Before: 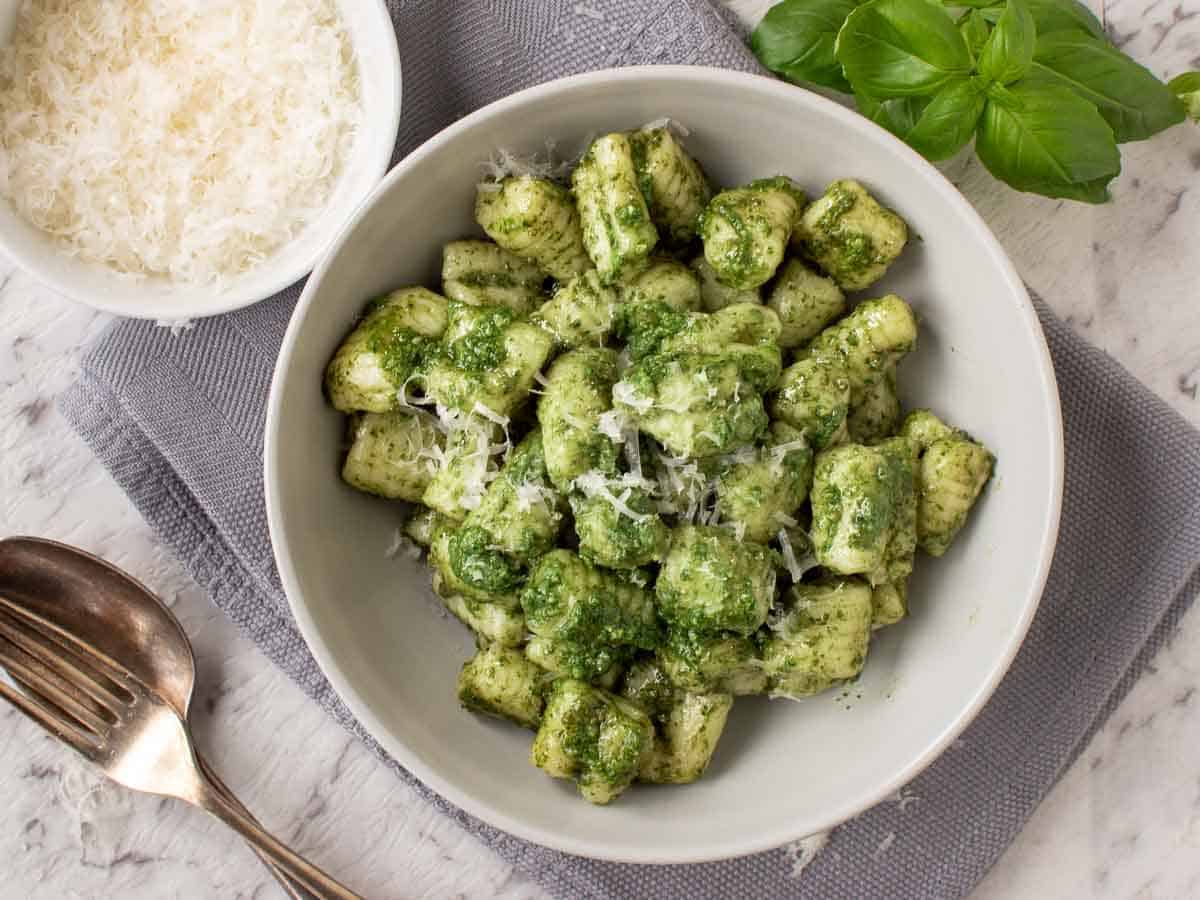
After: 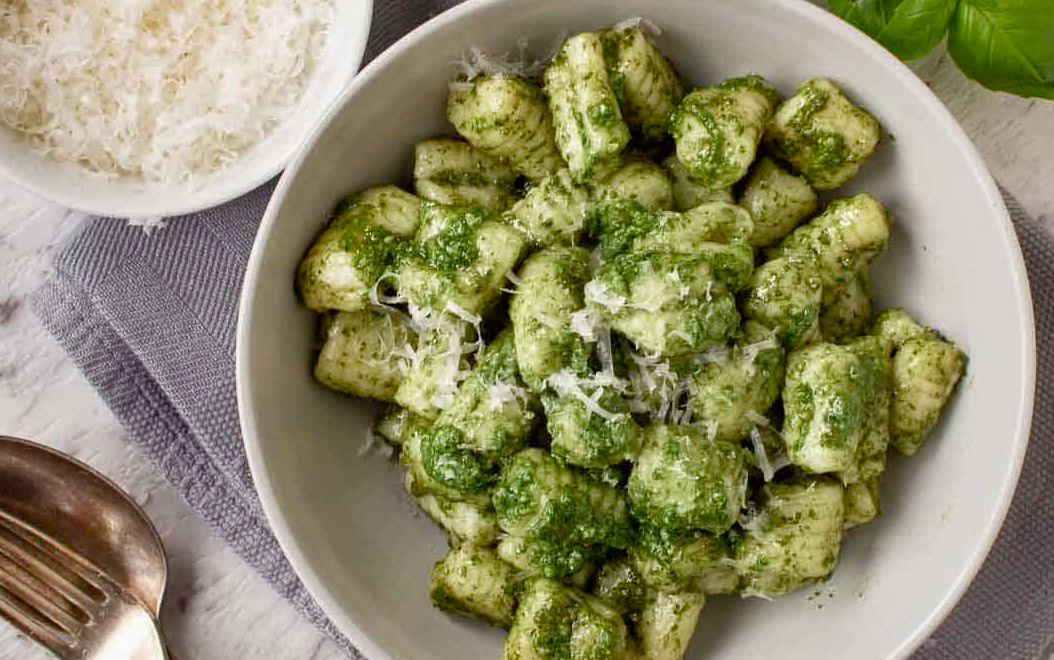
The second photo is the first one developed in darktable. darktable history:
color balance rgb: perceptual saturation grading › global saturation 0.377%, perceptual saturation grading › highlights -24.899%, perceptual saturation grading › shadows 29.412%, global vibrance 20%
crop and rotate: left 2.36%, top 11.303%, right 9.775%, bottom 15.335%
shadows and highlights: shadows 43.5, white point adjustment -1.46, soften with gaussian
tone equalizer: on, module defaults
